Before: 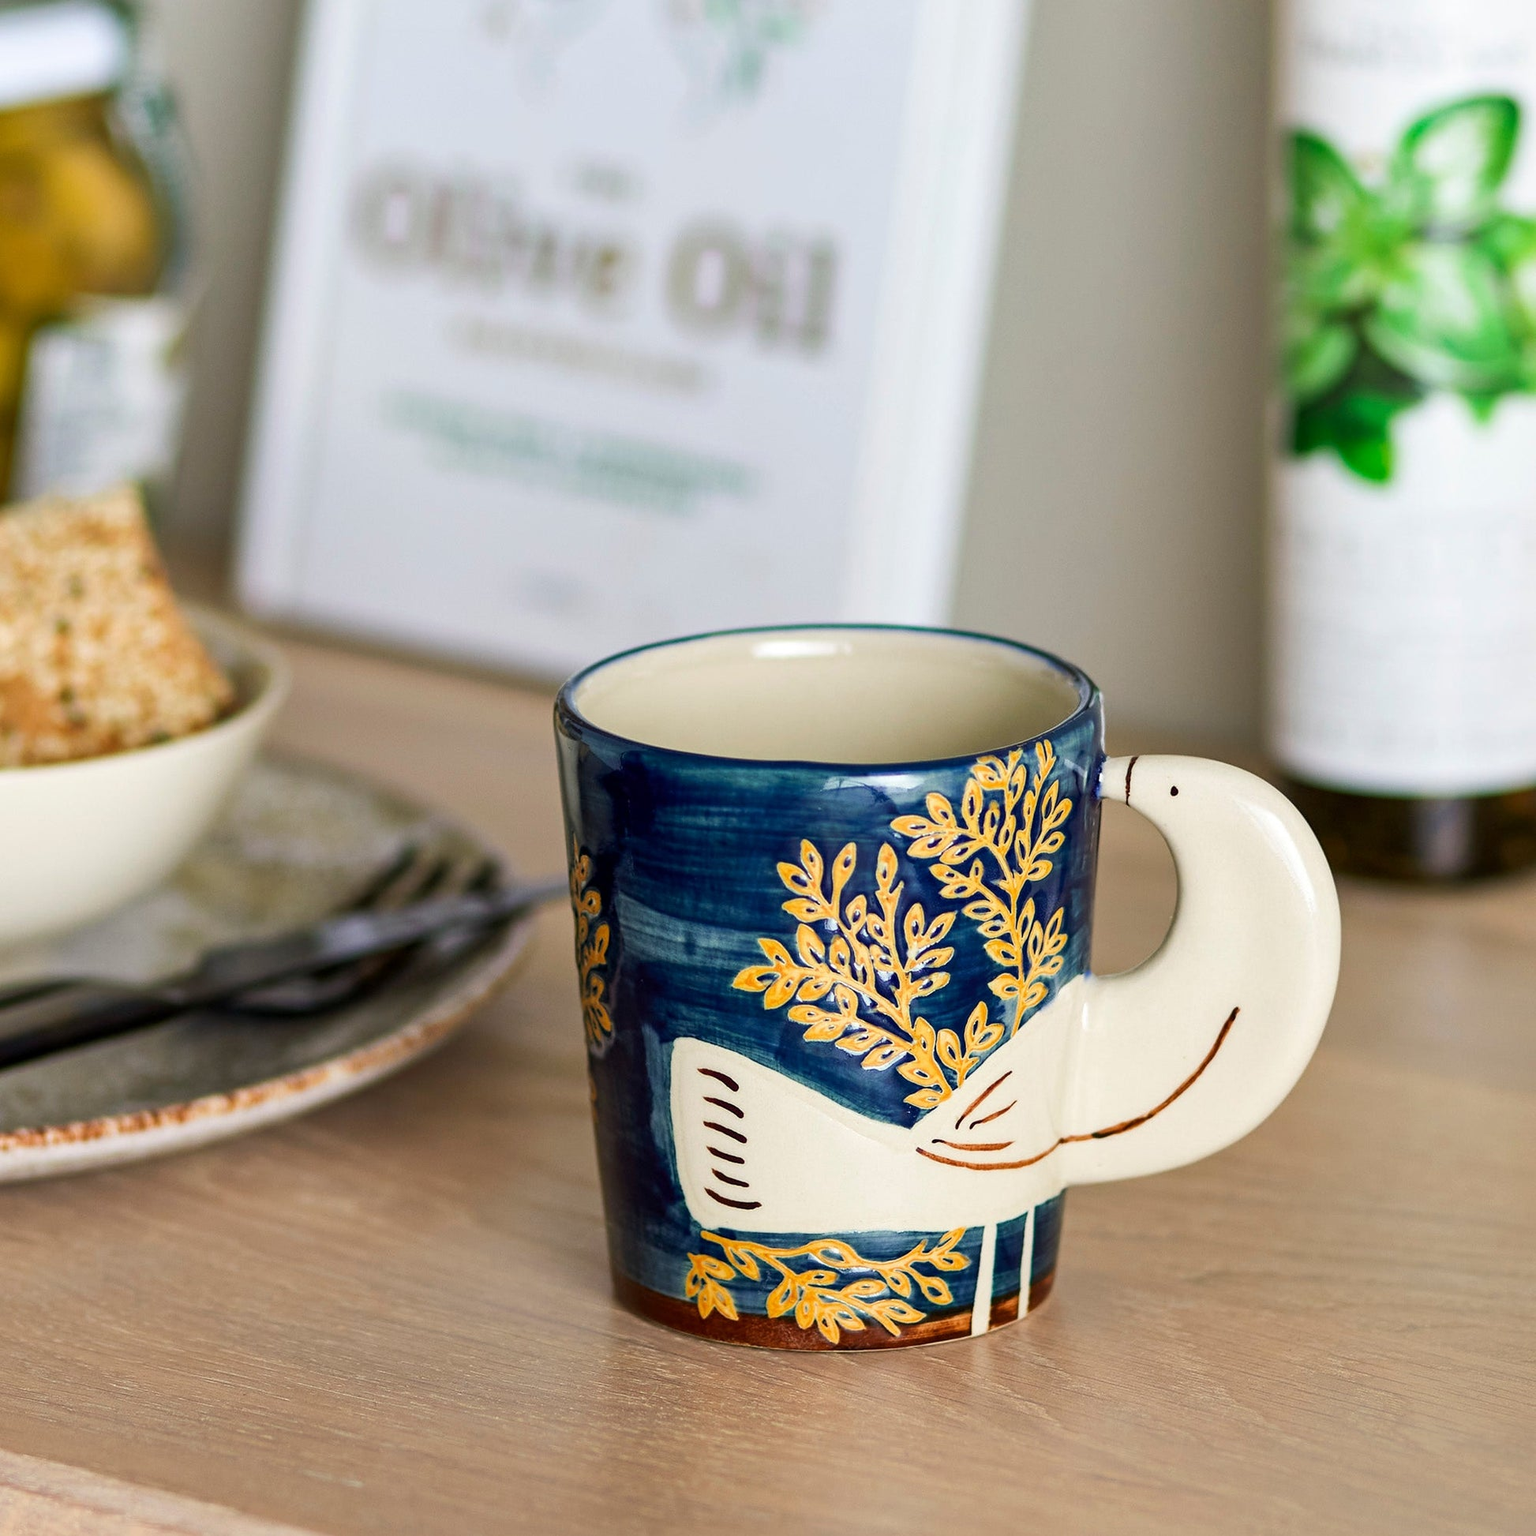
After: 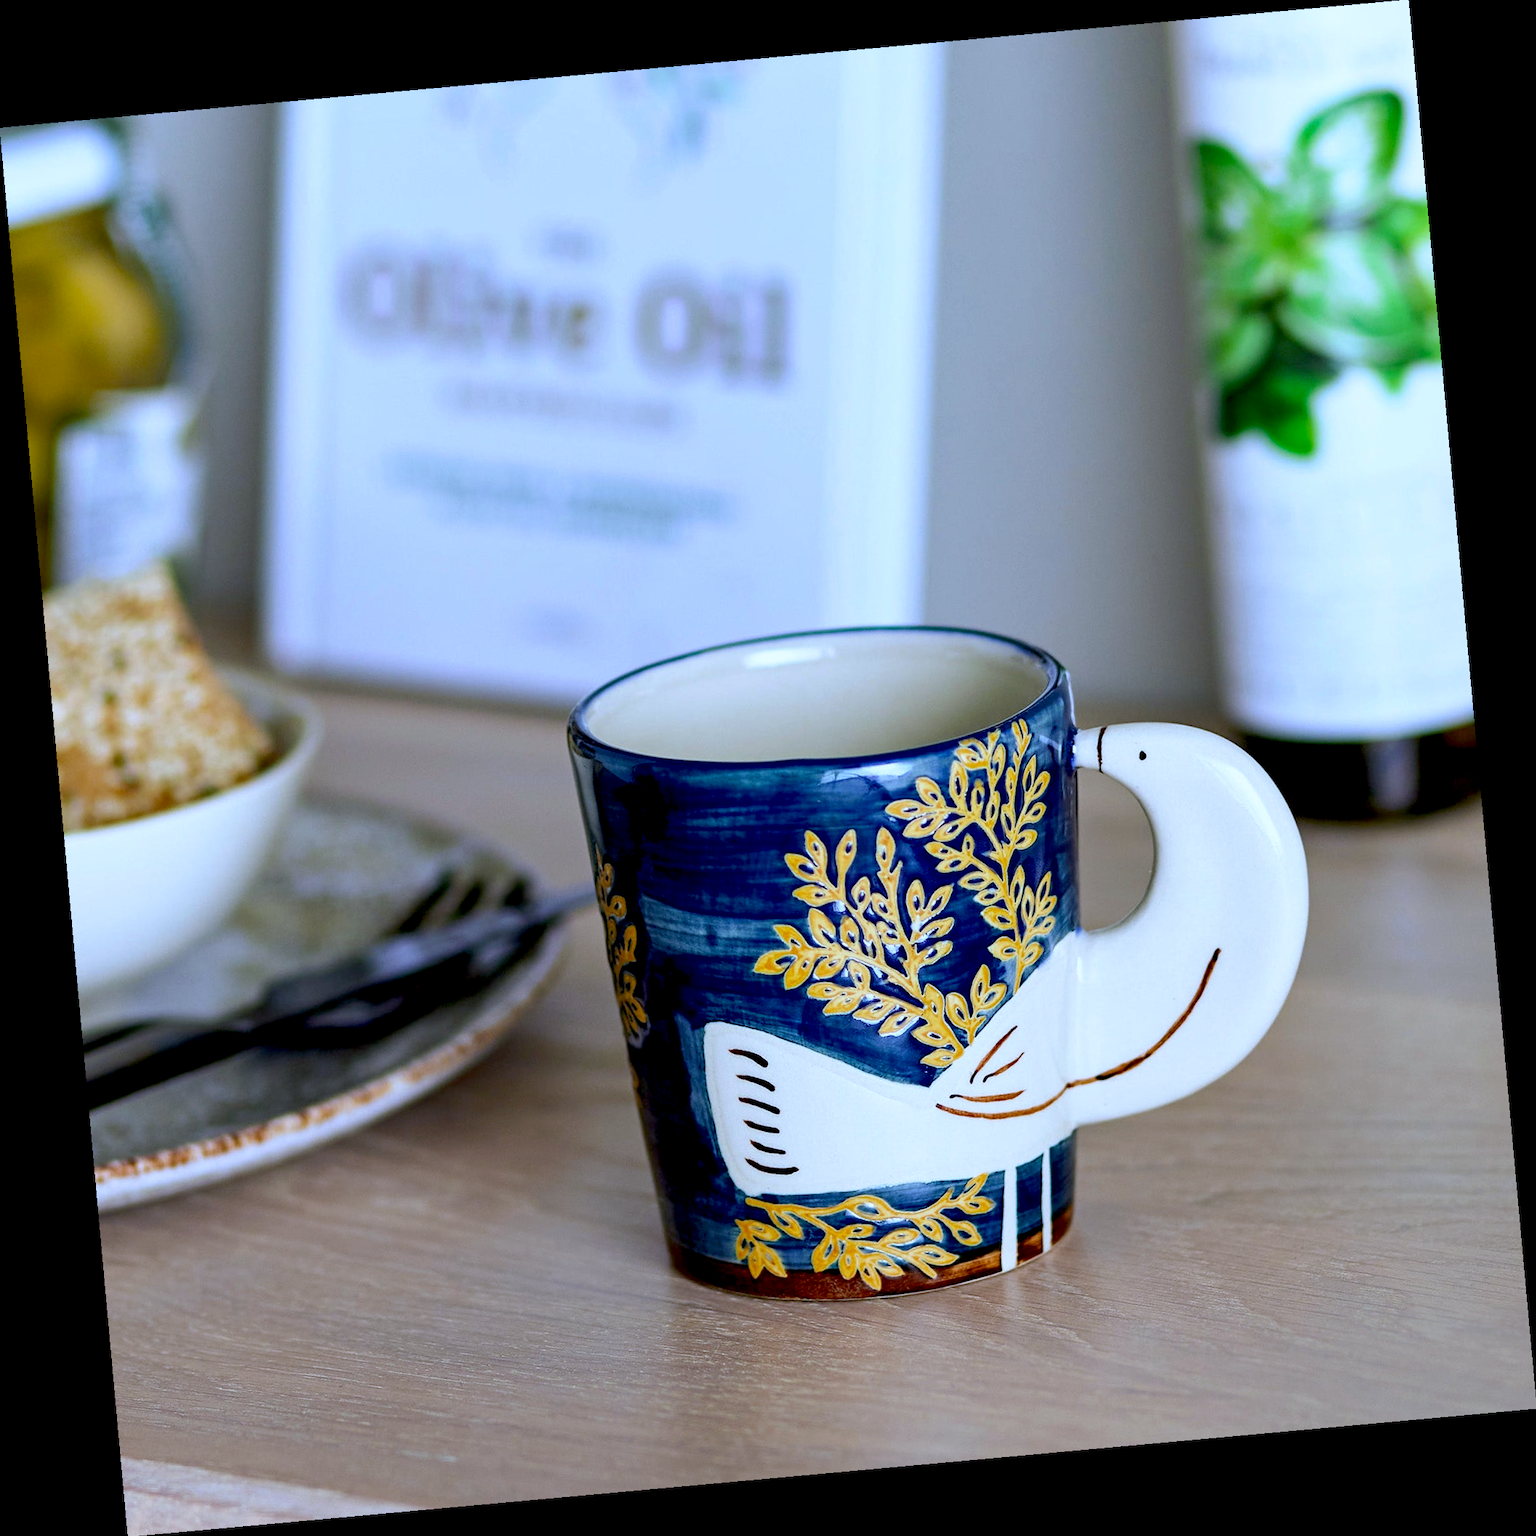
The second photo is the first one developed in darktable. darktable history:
white balance: red 0.871, blue 1.249
base curve: curves: ch0 [(0.017, 0) (0.425, 0.441) (0.844, 0.933) (1, 1)], preserve colors none
exposure: exposure -0.153 EV, compensate highlight preservation false
rotate and perspective: rotation -5.2°, automatic cropping off
